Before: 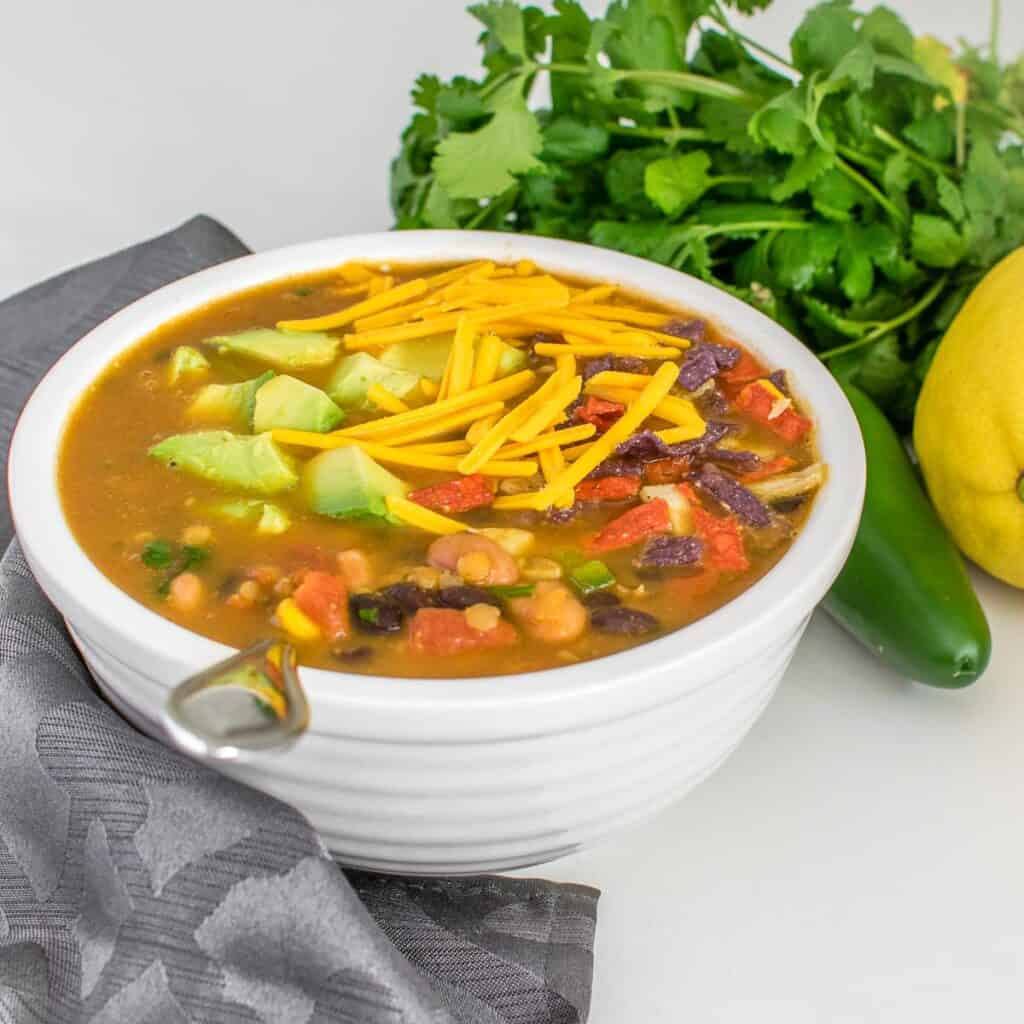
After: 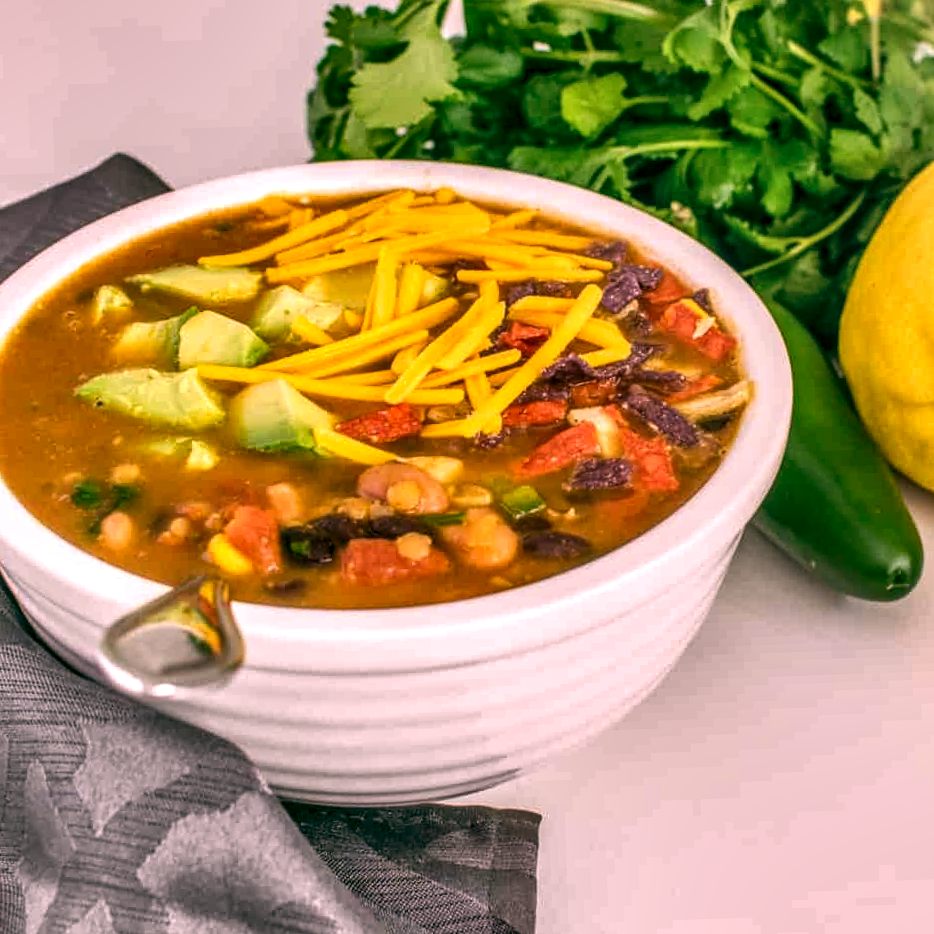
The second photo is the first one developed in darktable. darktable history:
local contrast: detail 160%
white balance: red 1.188, blue 1.11
crop and rotate: angle 1.96°, left 5.673%, top 5.673%
color balance: lift [1.005, 0.99, 1.007, 1.01], gamma [1, 1.034, 1.032, 0.966], gain [0.873, 1.055, 1.067, 0.933]
shadows and highlights: soften with gaussian
